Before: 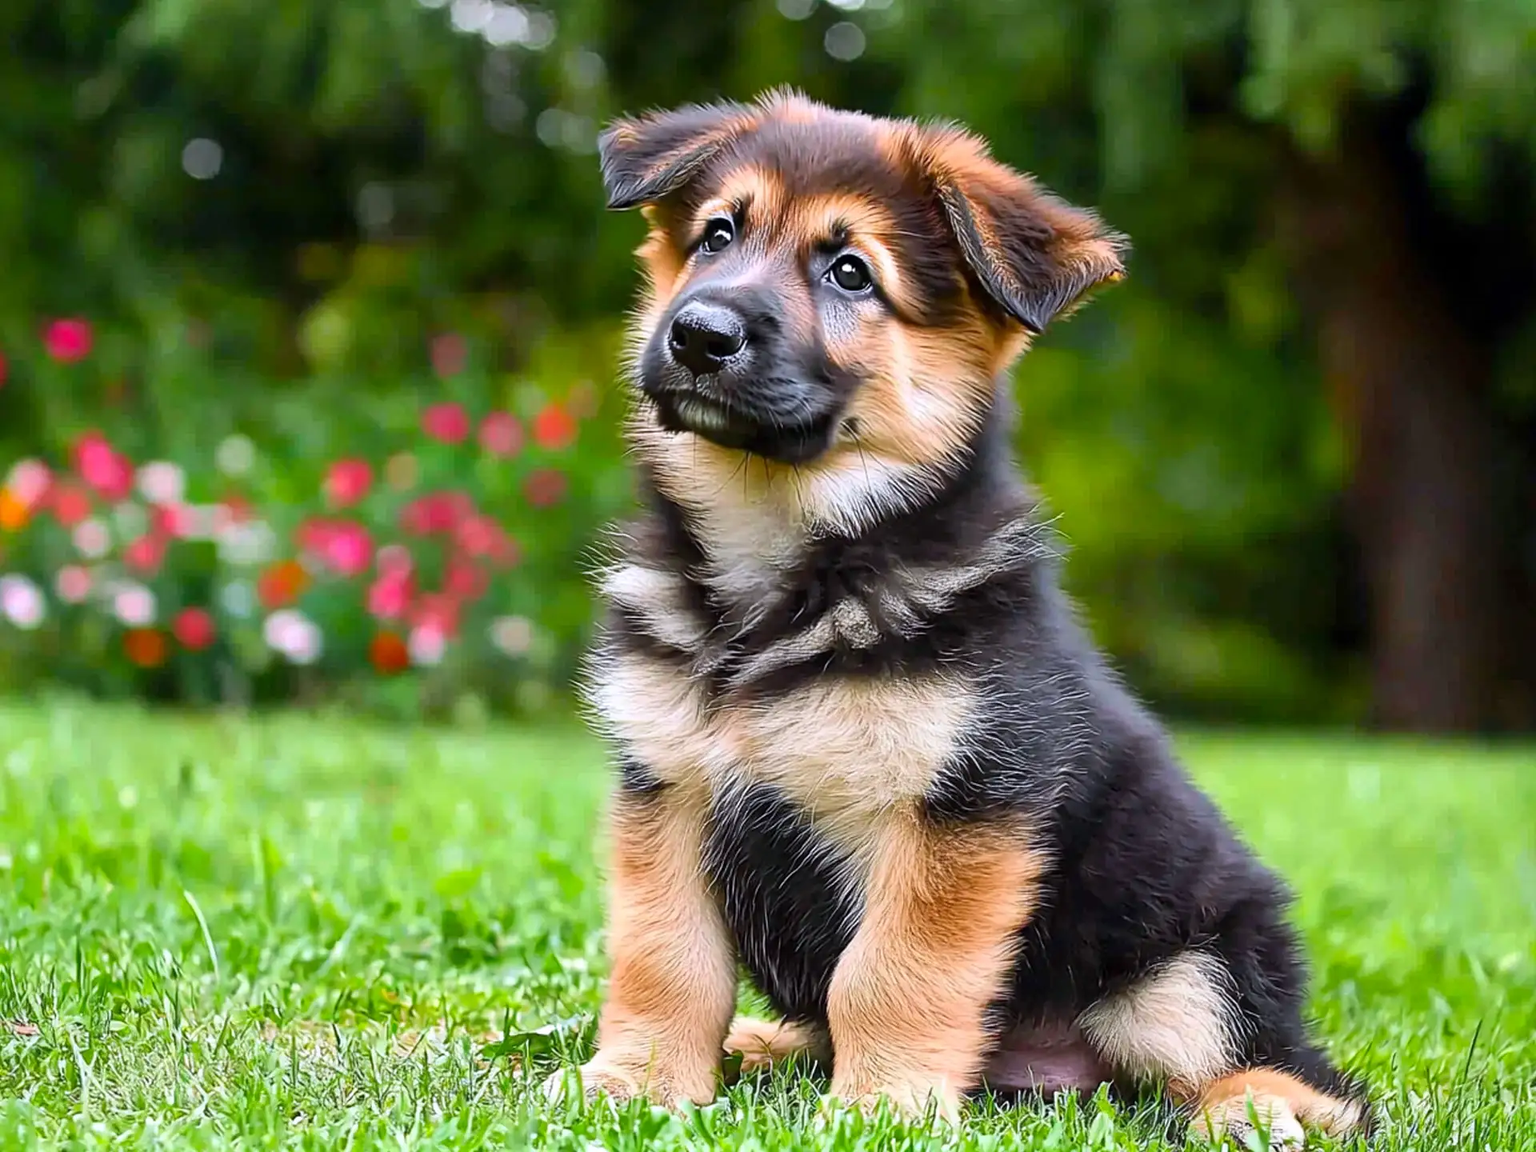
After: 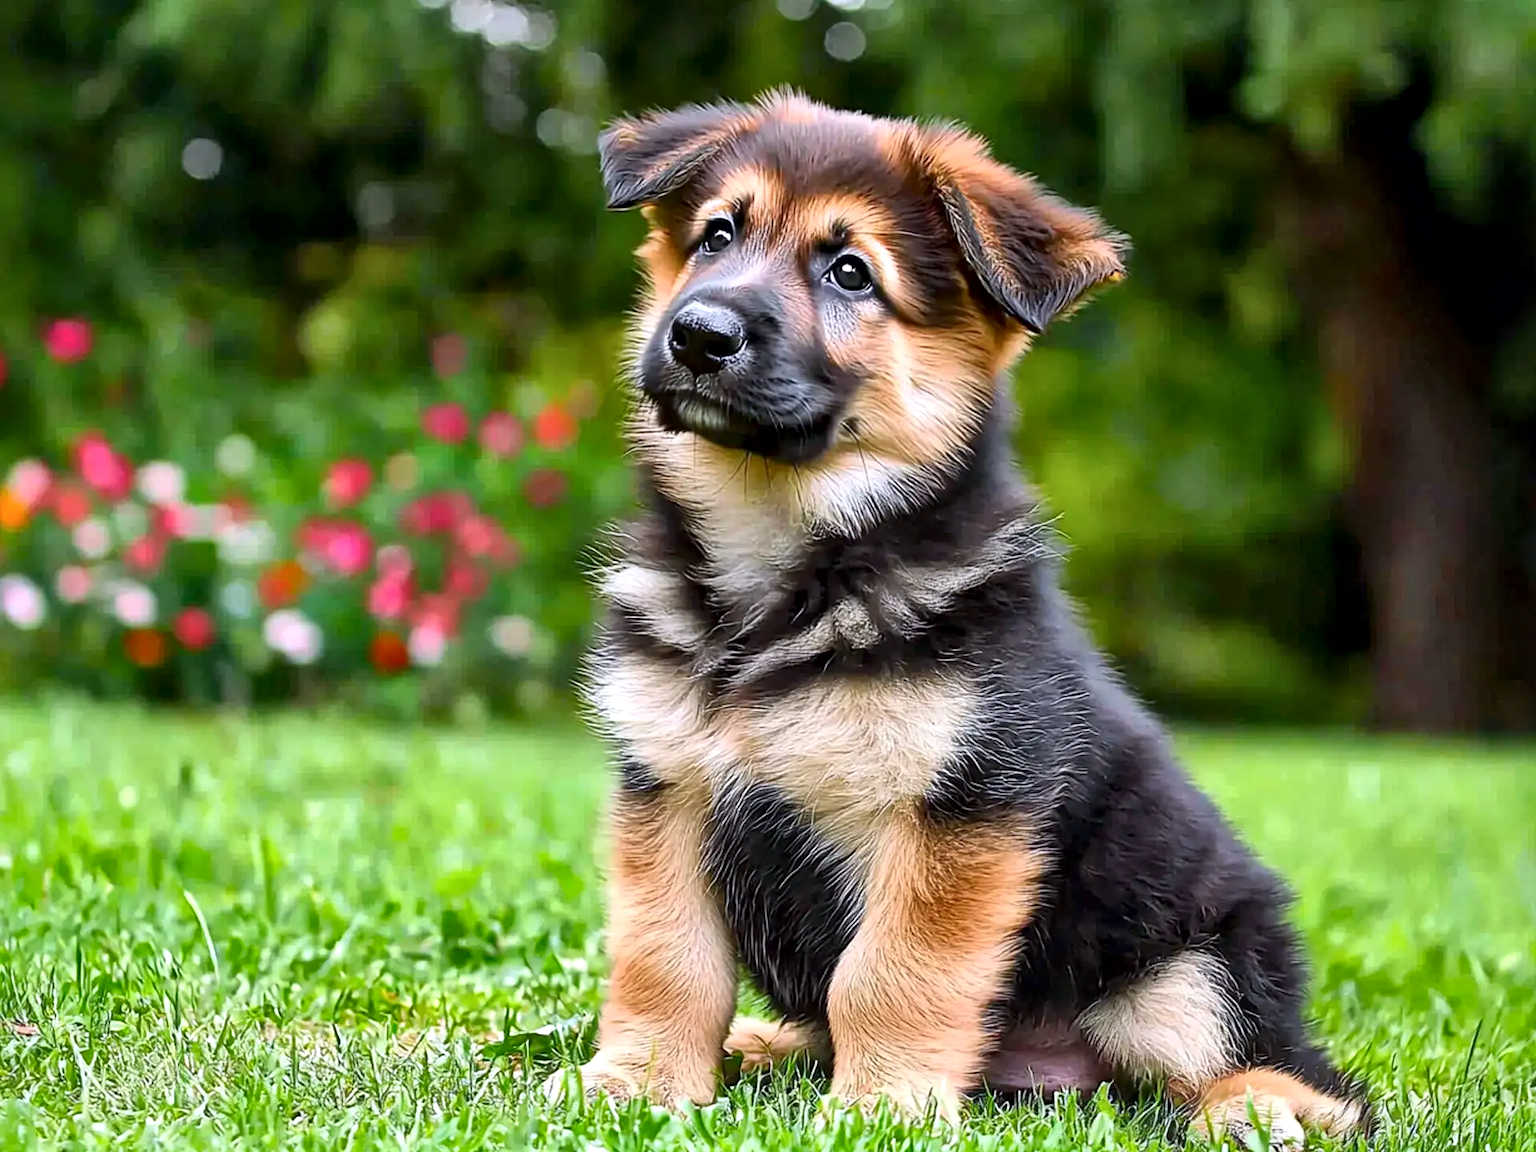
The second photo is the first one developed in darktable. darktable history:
tone equalizer: on, module defaults
local contrast: mode bilateral grid, contrast 20, coarseness 51, detail 147%, midtone range 0.2
